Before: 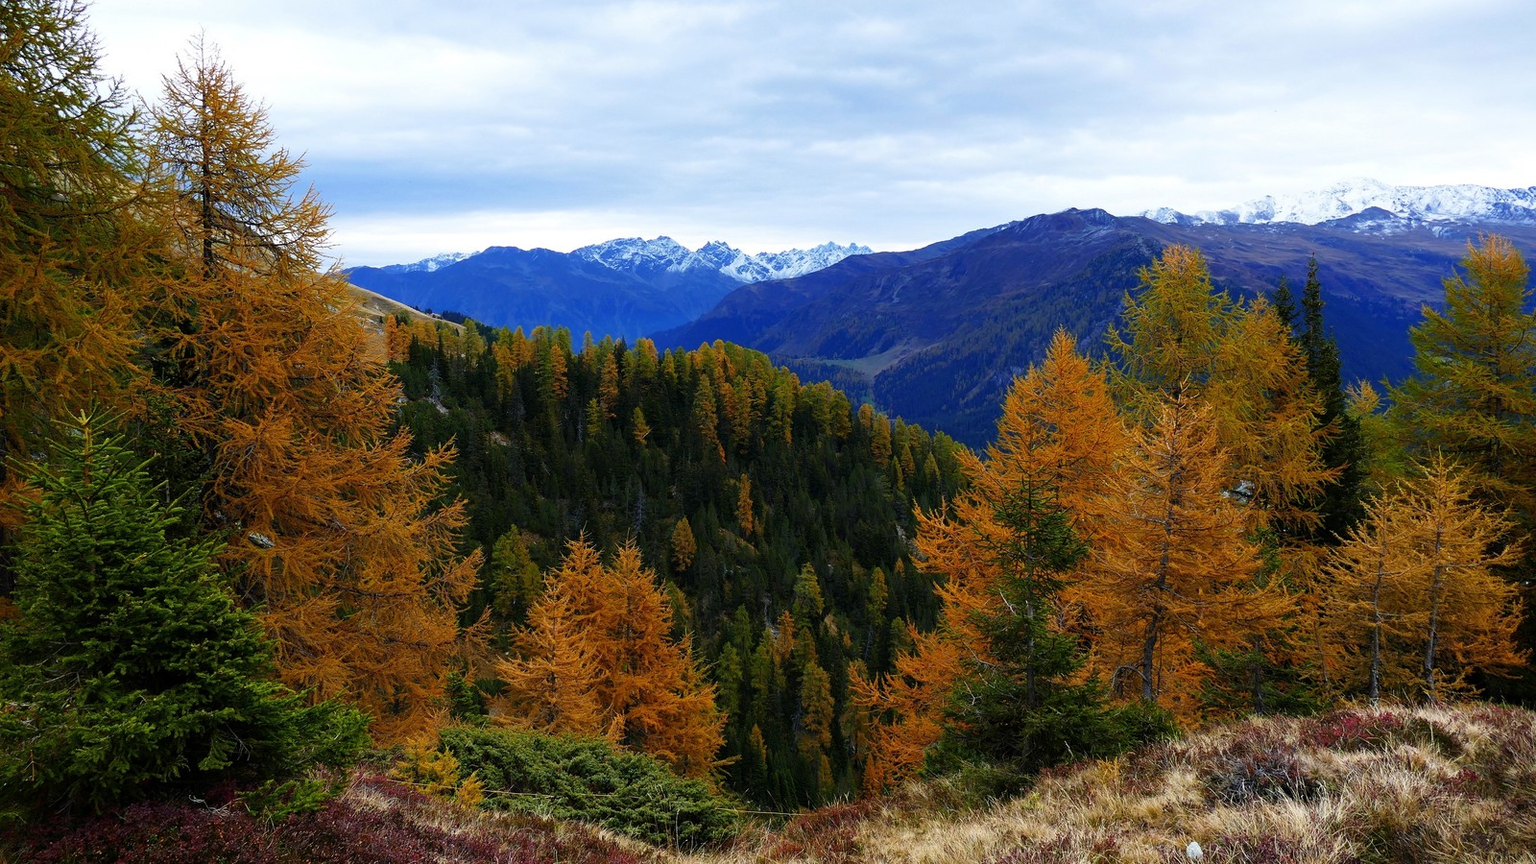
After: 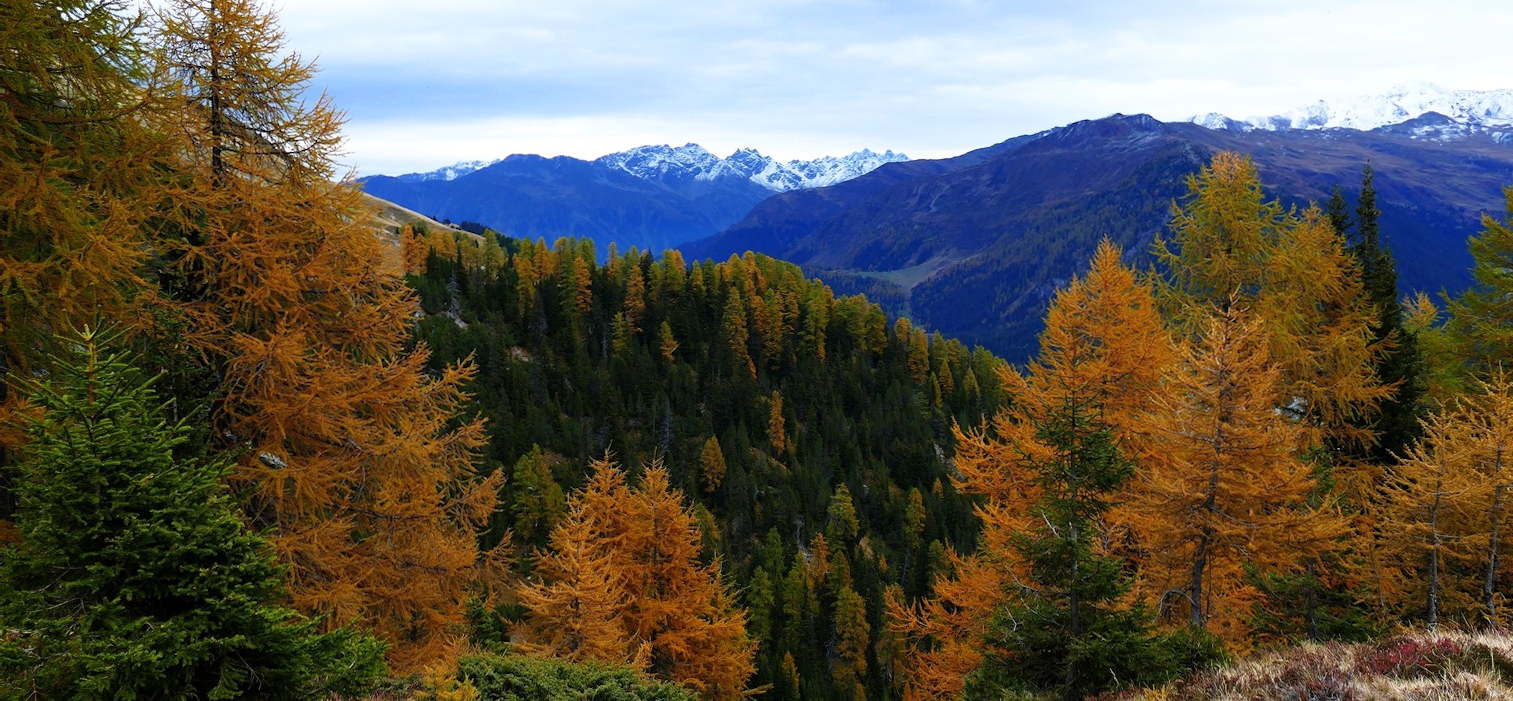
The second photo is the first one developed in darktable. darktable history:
shadows and highlights: shadows -0.832, highlights 38.24
crop and rotate: angle 0.07°, top 11.606%, right 5.471%, bottom 10.626%
